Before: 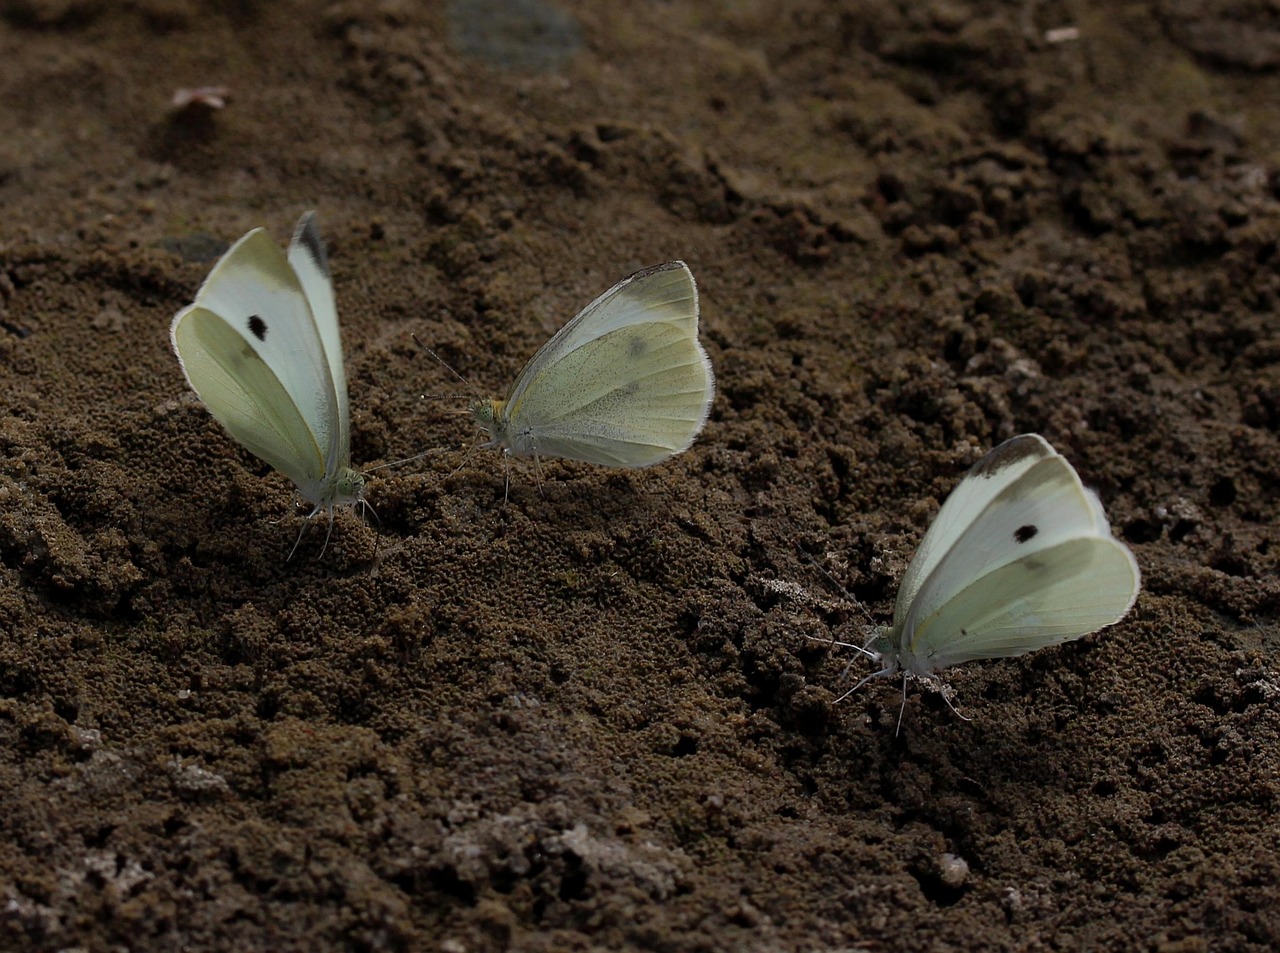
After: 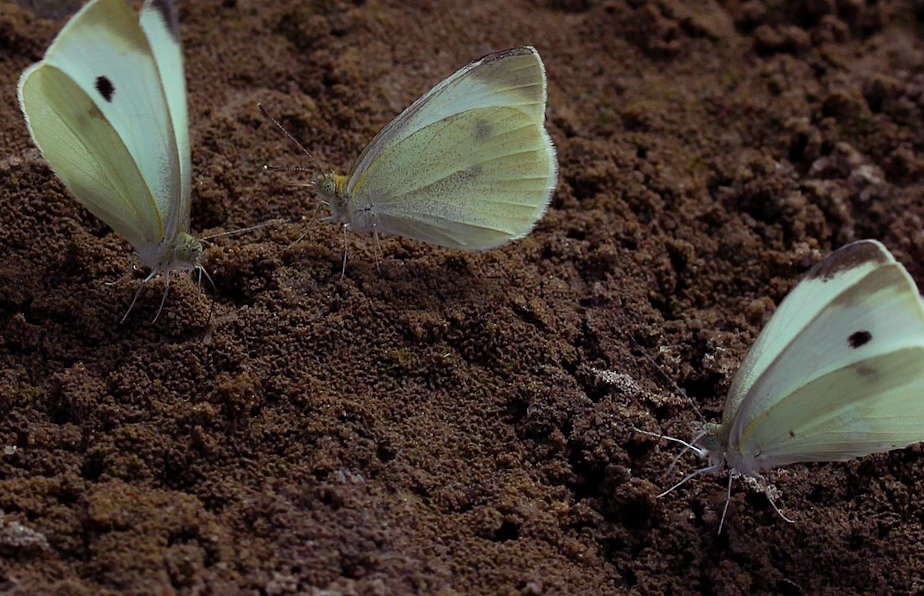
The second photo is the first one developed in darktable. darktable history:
crop and rotate: angle -3.37°, left 9.79%, top 20.73%, right 12.42%, bottom 11.82%
color balance rgb: shadows lift › luminance 0.49%, shadows lift › chroma 6.83%, shadows lift › hue 300.29°, power › hue 208.98°, highlights gain › luminance 20.24%, highlights gain › chroma 2.73%, highlights gain › hue 173.85°, perceptual saturation grading › global saturation 18.05%
